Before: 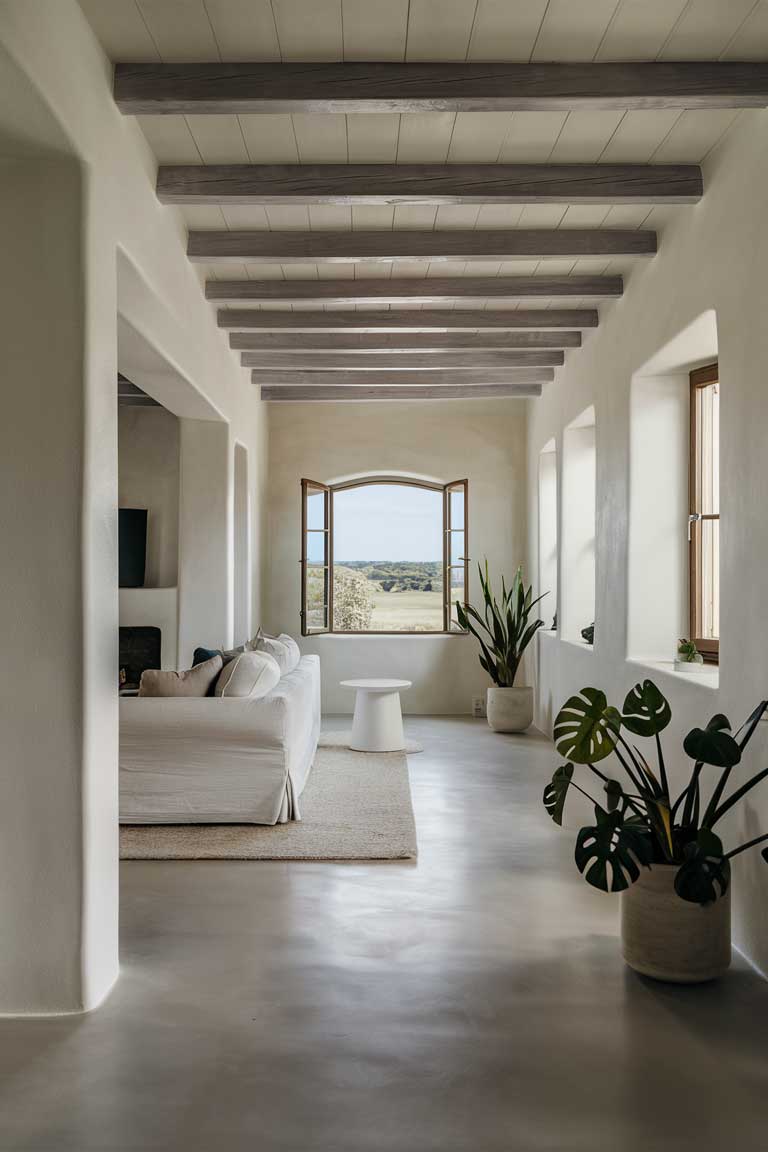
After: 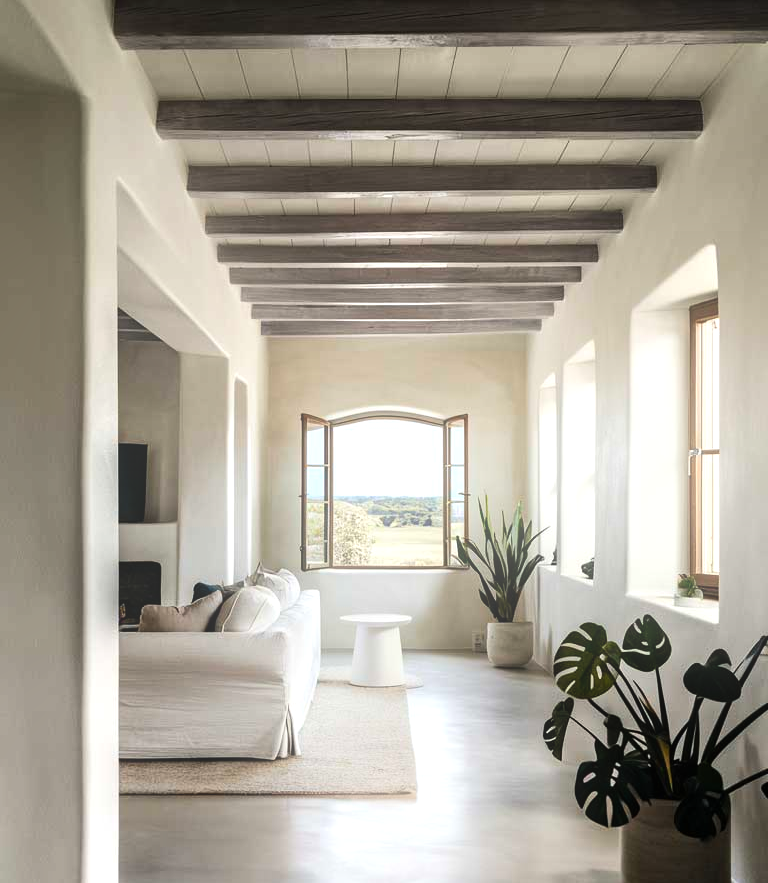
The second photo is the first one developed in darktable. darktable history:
bloom: size 16%, threshold 98%, strength 20%
tone equalizer: -8 EV -0.75 EV, -7 EV -0.7 EV, -6 EV -0.6 EV, -5 EV -0.4 EV, -3 EV 0.4 EV, -2 EV 0.6 EV, -1 EV 0.7 EV, +0 EV 0.75 EV, edges refinement/feathering 500, mask exposure compensation -1.57 EV, preserve details no
crop: top 5.667%, bottom 17.637%
